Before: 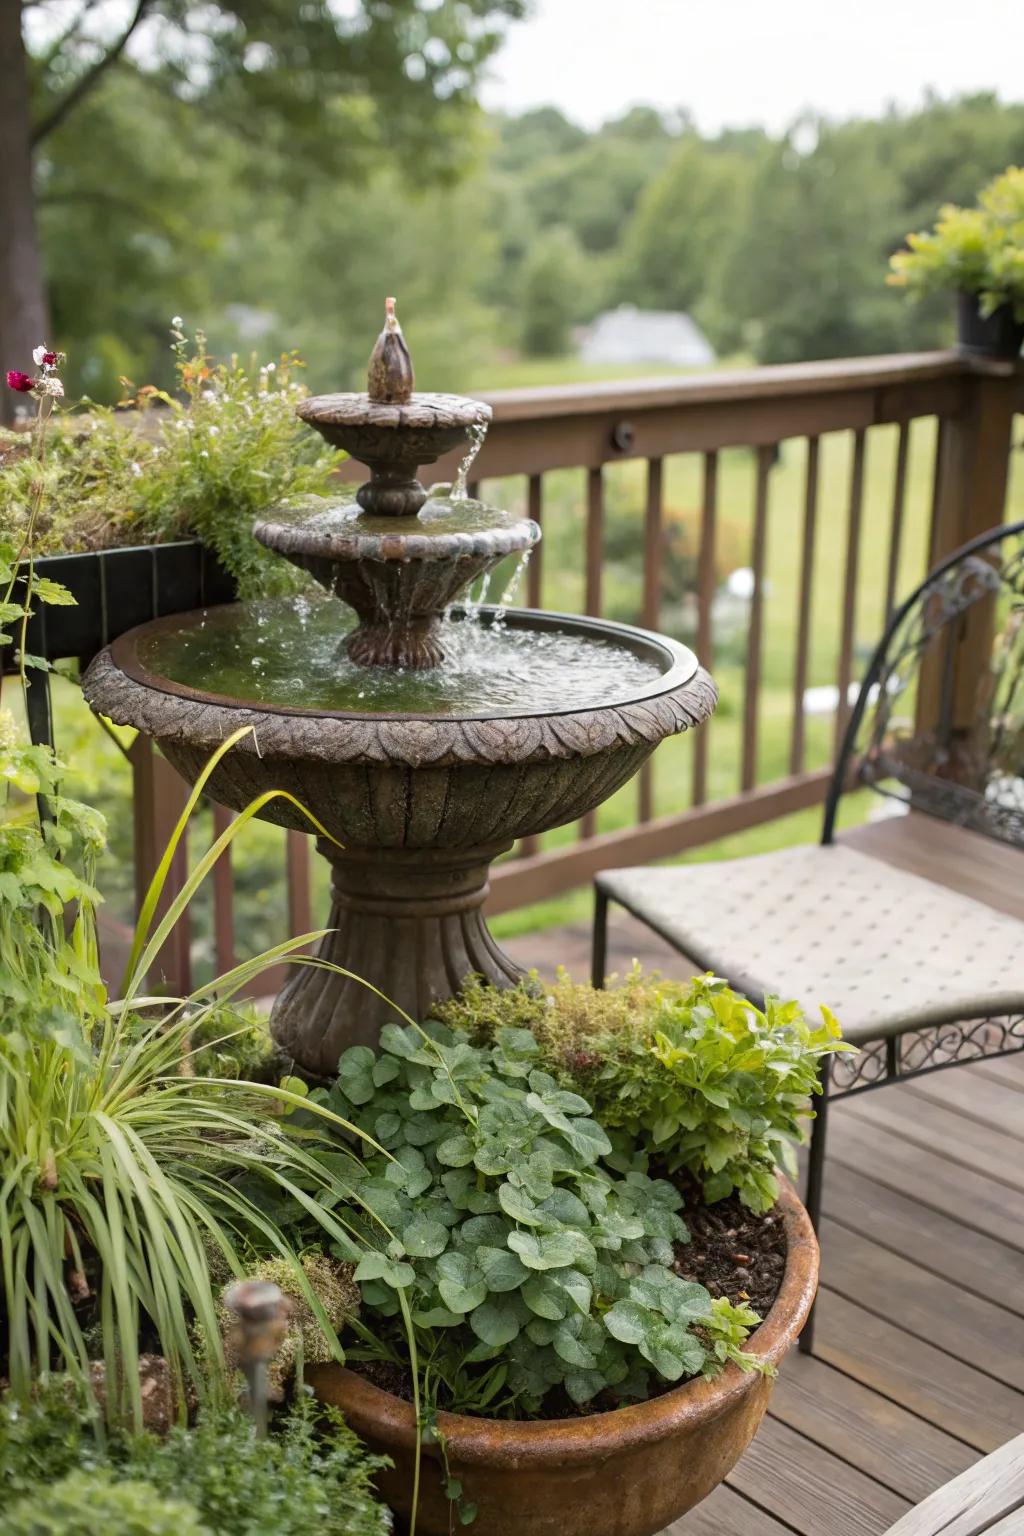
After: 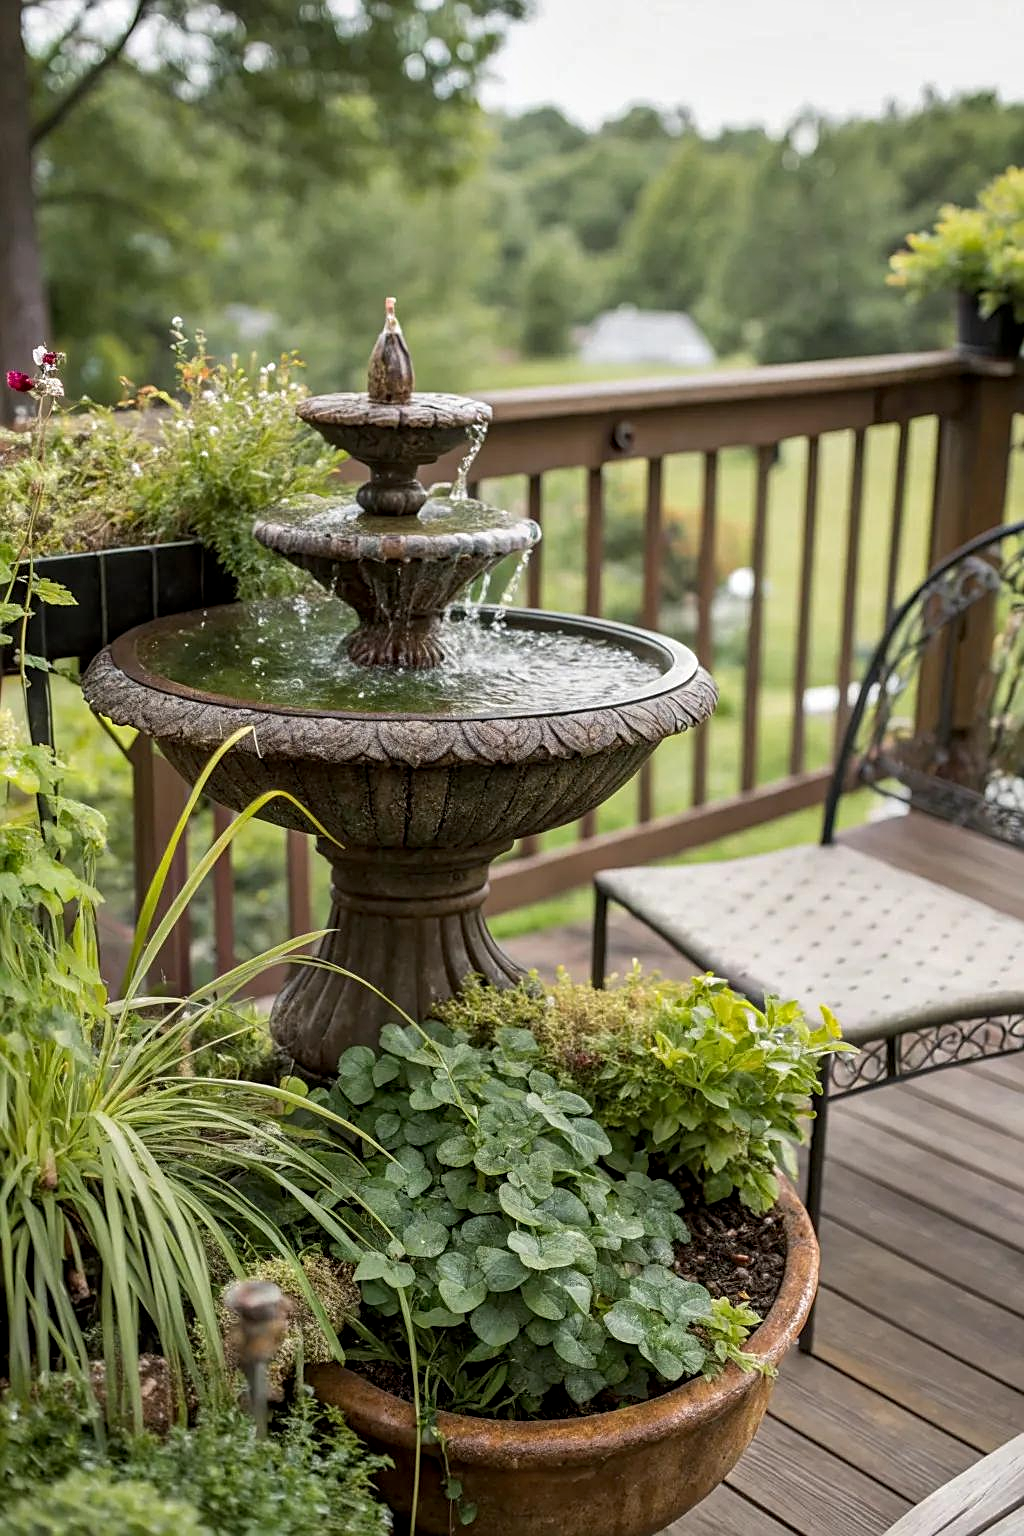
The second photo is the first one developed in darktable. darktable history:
local contrast: on, module defaults
shadows and highlights: shadows 22.57, highlights -48.43, soften with gaussian
sharpen: on, module defaults
exposure: black level correction 0.002, exposure -0.106 EV, compensate highlight preservation false
